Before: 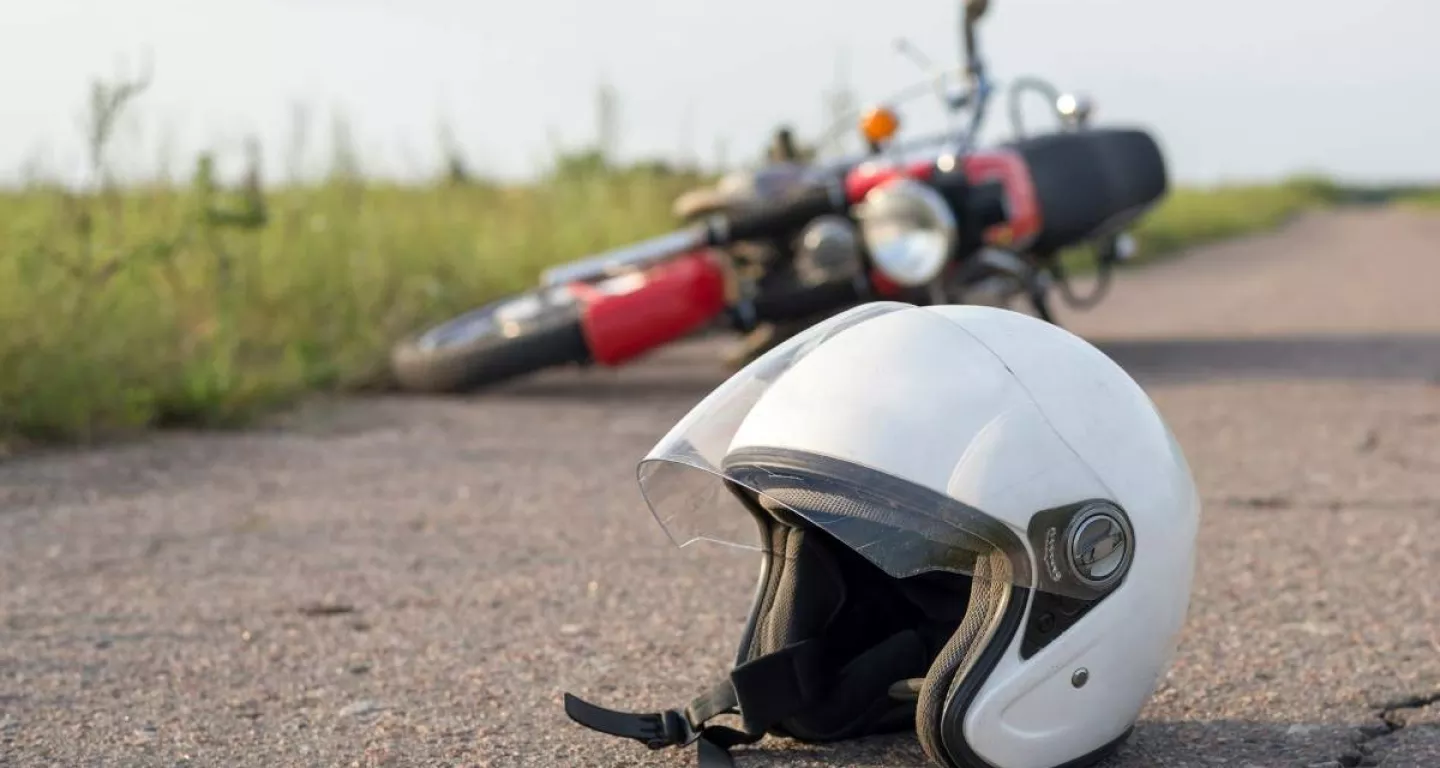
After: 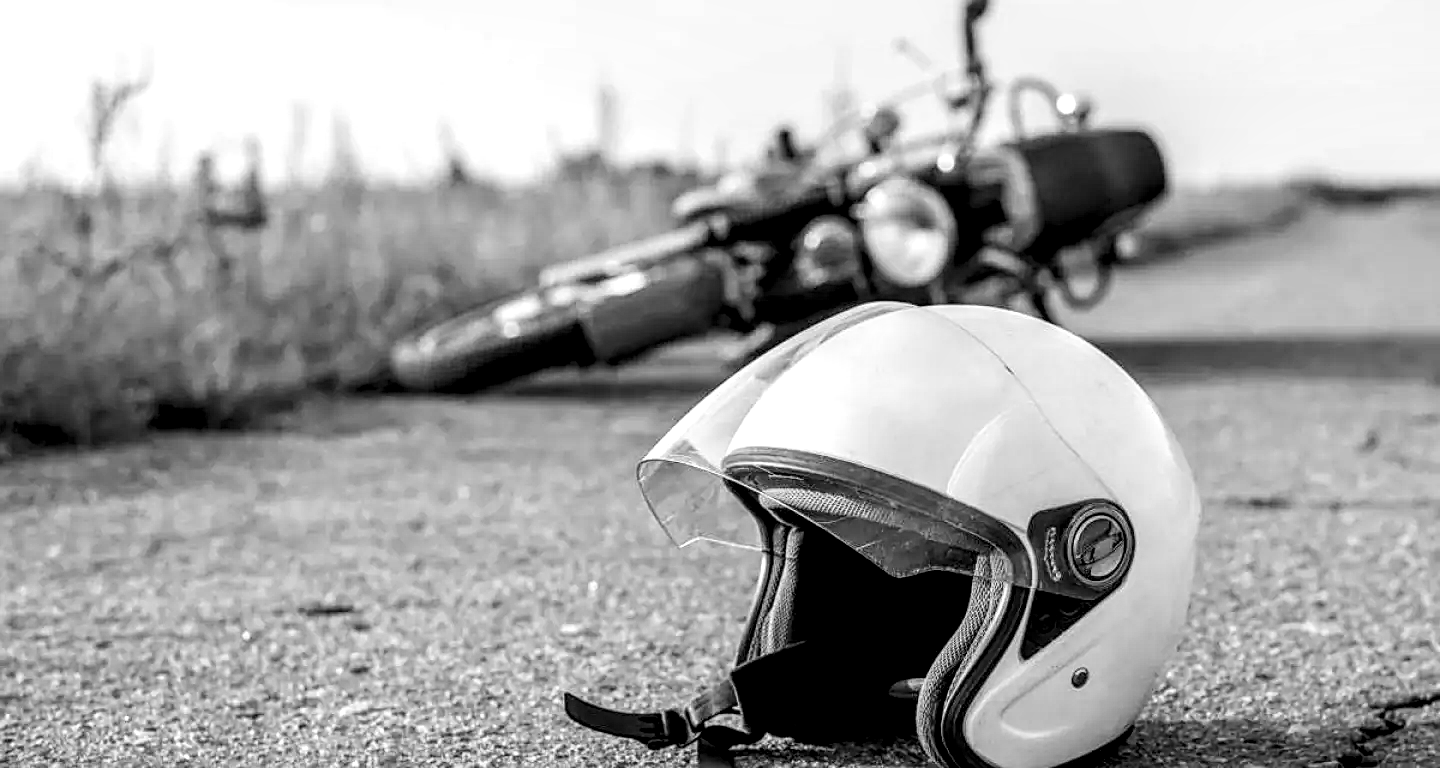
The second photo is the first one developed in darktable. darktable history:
tone curve: curves: ch0 [(0, 0) (0.004, 0.001) (0.133, 0.112) (0.325, 0.362) (0.832, 0.893) (1, 1)], color space Lab, linked channels, preserve colors none
monochrome: on, module defaults
sharpen: on, module defaults
local contrast: highlights 19%, detail 186%
